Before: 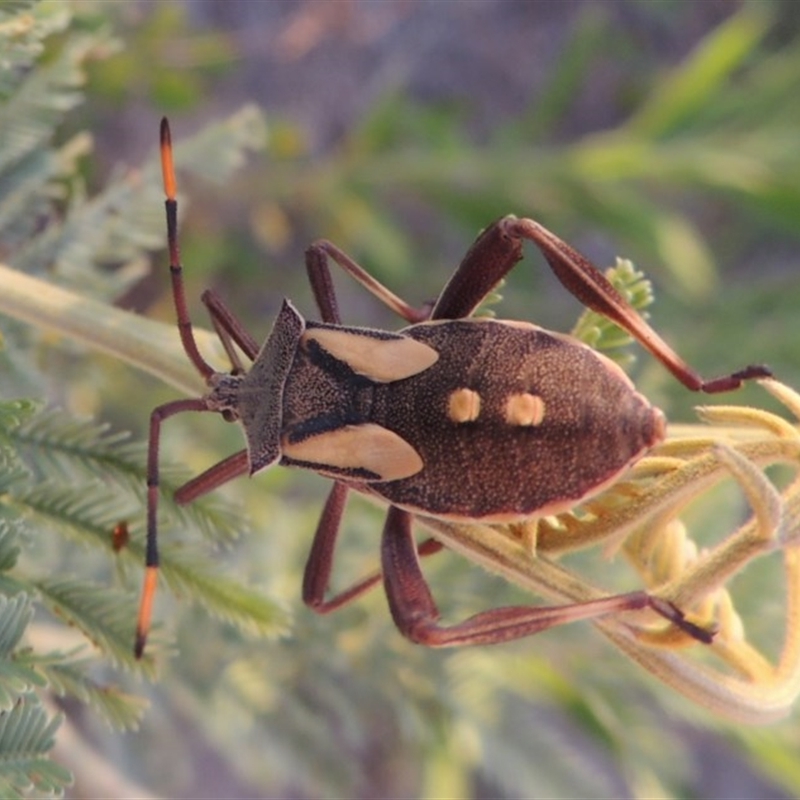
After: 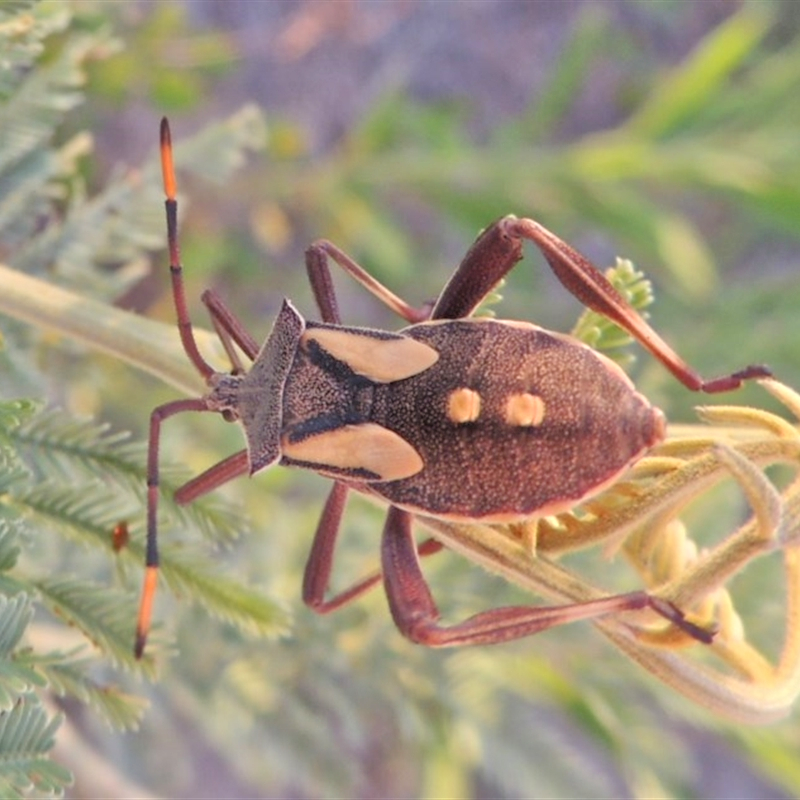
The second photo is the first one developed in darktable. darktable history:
tone equalizer: -7 EV 0.141 EV, -6 EV 0.636 EV, -5 EV 1.17 EV, -4 EV 1.35 EV, -3 EV 1.14 EV, -2 EV 0.6 EV, -1 EV 0.145 EV, mask exposure compensation -0.485 EV
